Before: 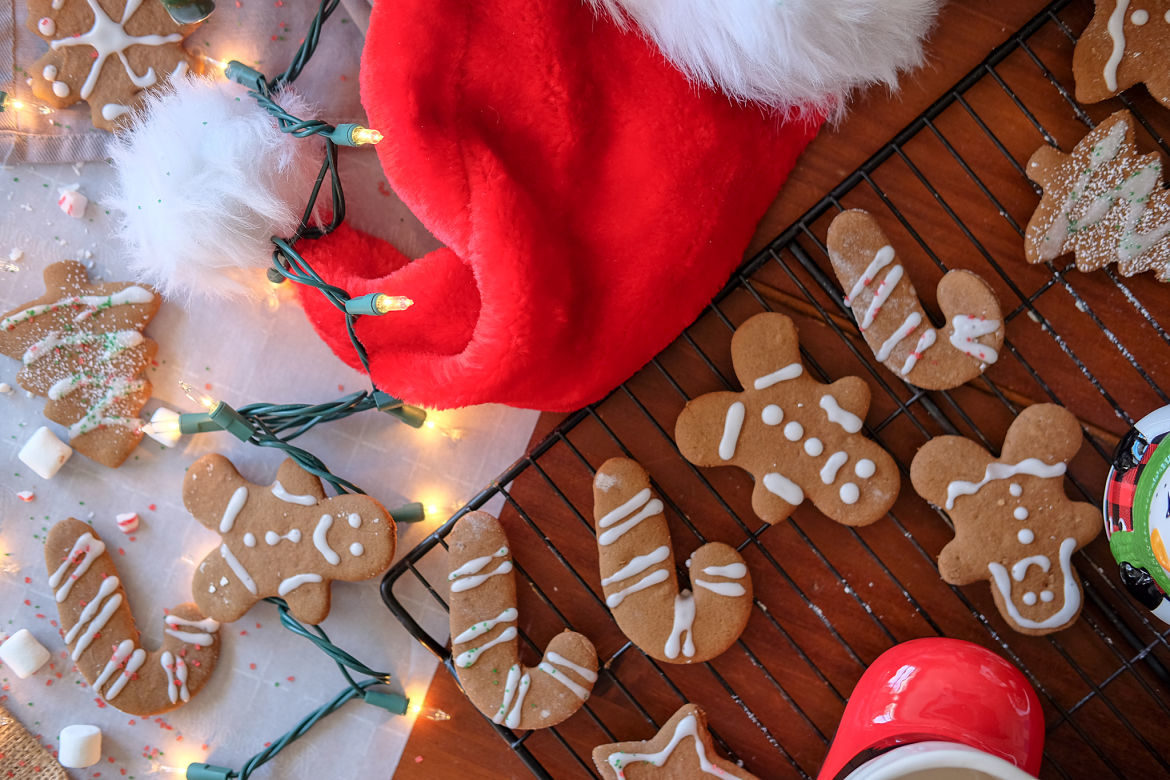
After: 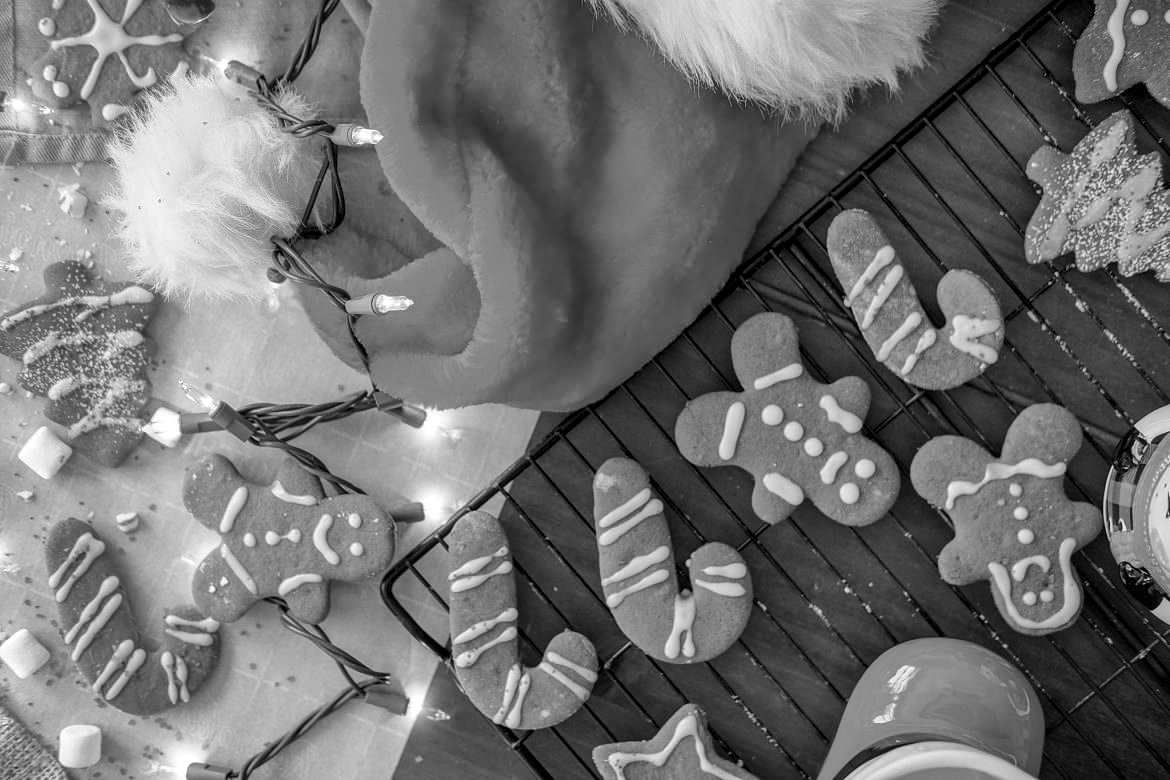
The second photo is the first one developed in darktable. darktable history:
monochrome: on, module defaults
local contrast: on, module defaults
shadows and highlights: soften with gaussian
levels: levels [0, 0.498, 1]
